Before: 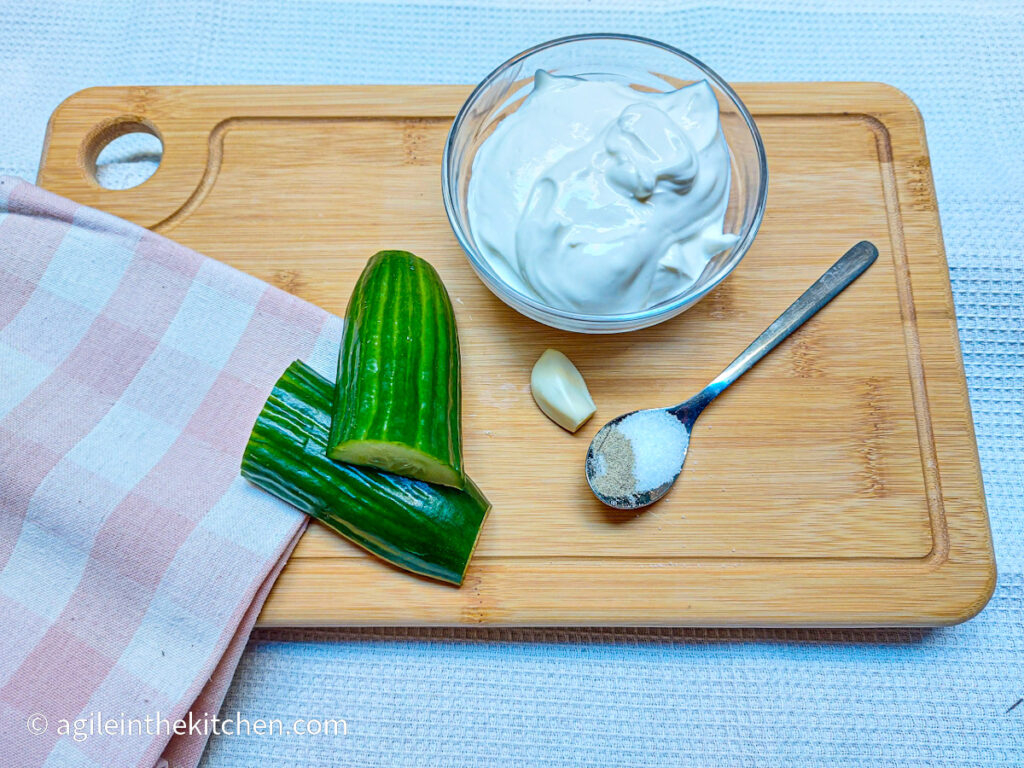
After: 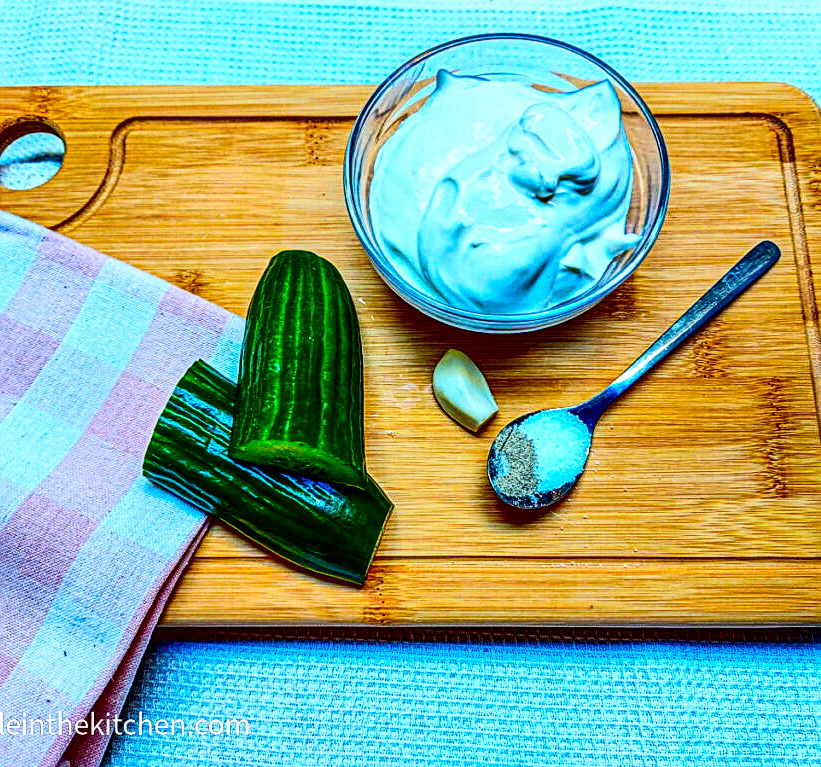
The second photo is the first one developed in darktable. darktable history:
sharpen: on, module defaults
tone curve: curves: ch0 [(0, 0) (0.003, 0.003) (0.011, 0.011) (0.025, 0.025) (0.044, 0.045) (0.069, 0.07) (0.1, 0.1) (0.136, 0.137) (0.177, 0.179) (0.224, 0.226) (0.277, 0.279) (0.335, 0.338) (0.399, 0.402) (0.468, 0.472) (0.543, 0.547) (0.623, 0.628) (0.709, 0.715) (0.801, 0.807) (0.898, 0.902) (1, 1)], preserve colors none
local contrast: detail 154%
contrast brightness saturation: brightness -1, saturation 1
crop and rotate: left 9.597%, right 10.195%
base curve: curves: ch0 [(0, 0) (0.028, 0.03) (0.121, 0.232) (0.46, 0.748) (0.859, 0.968) (1, 1)]
shadows and highlights: shadows -70, highlights 35, soften with gaussian
